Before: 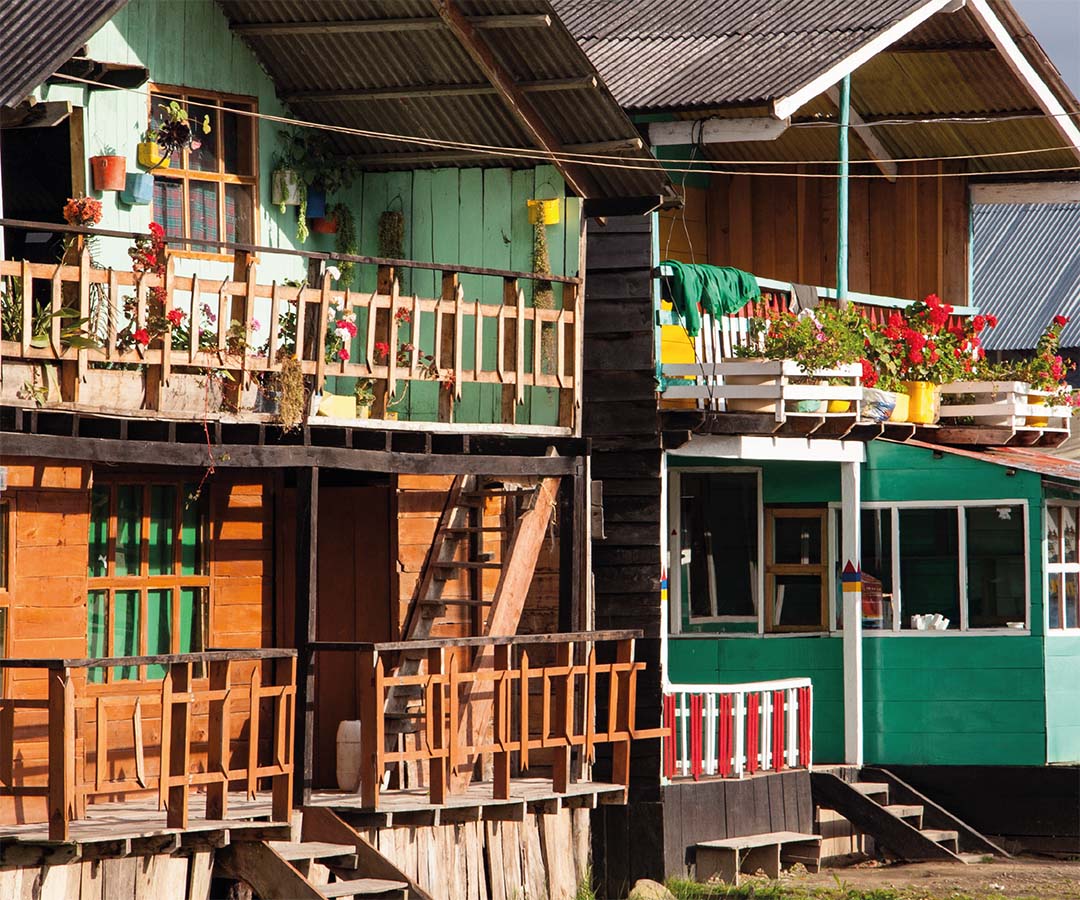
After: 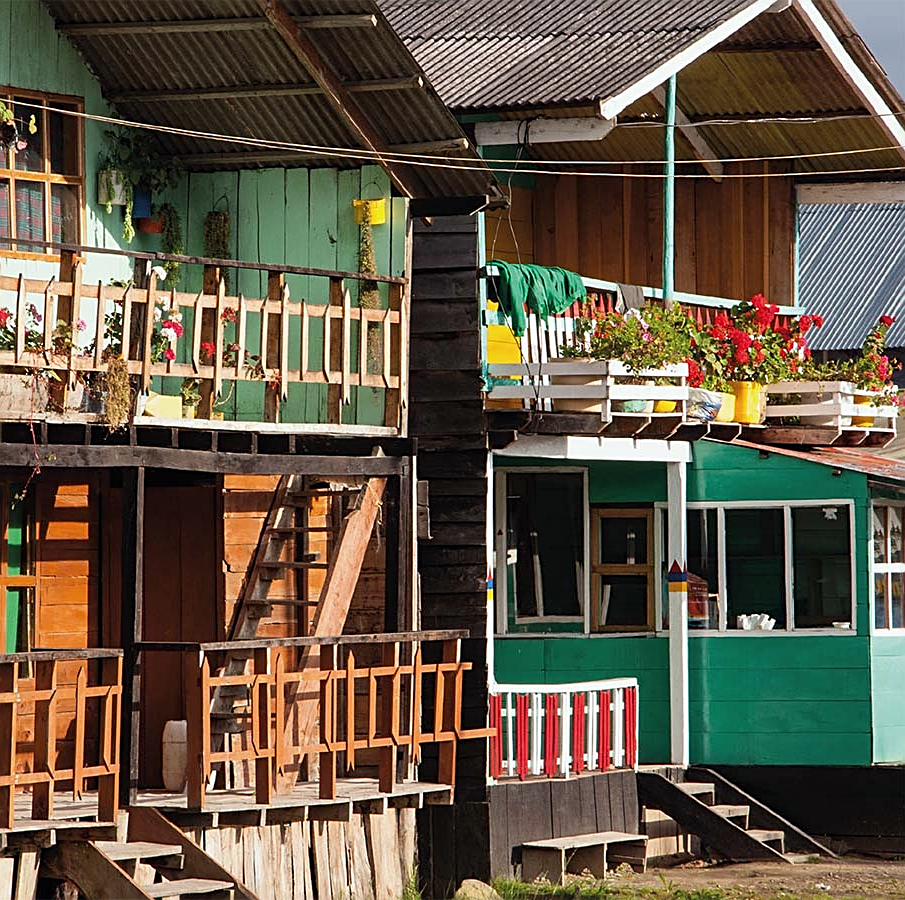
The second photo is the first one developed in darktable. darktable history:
white balance: red 0.978, blue 0.999
exposure: exposure -0.04 EV, compensate highlight preservation false
sharpen: on, module defaults
crop: left 16.145%
